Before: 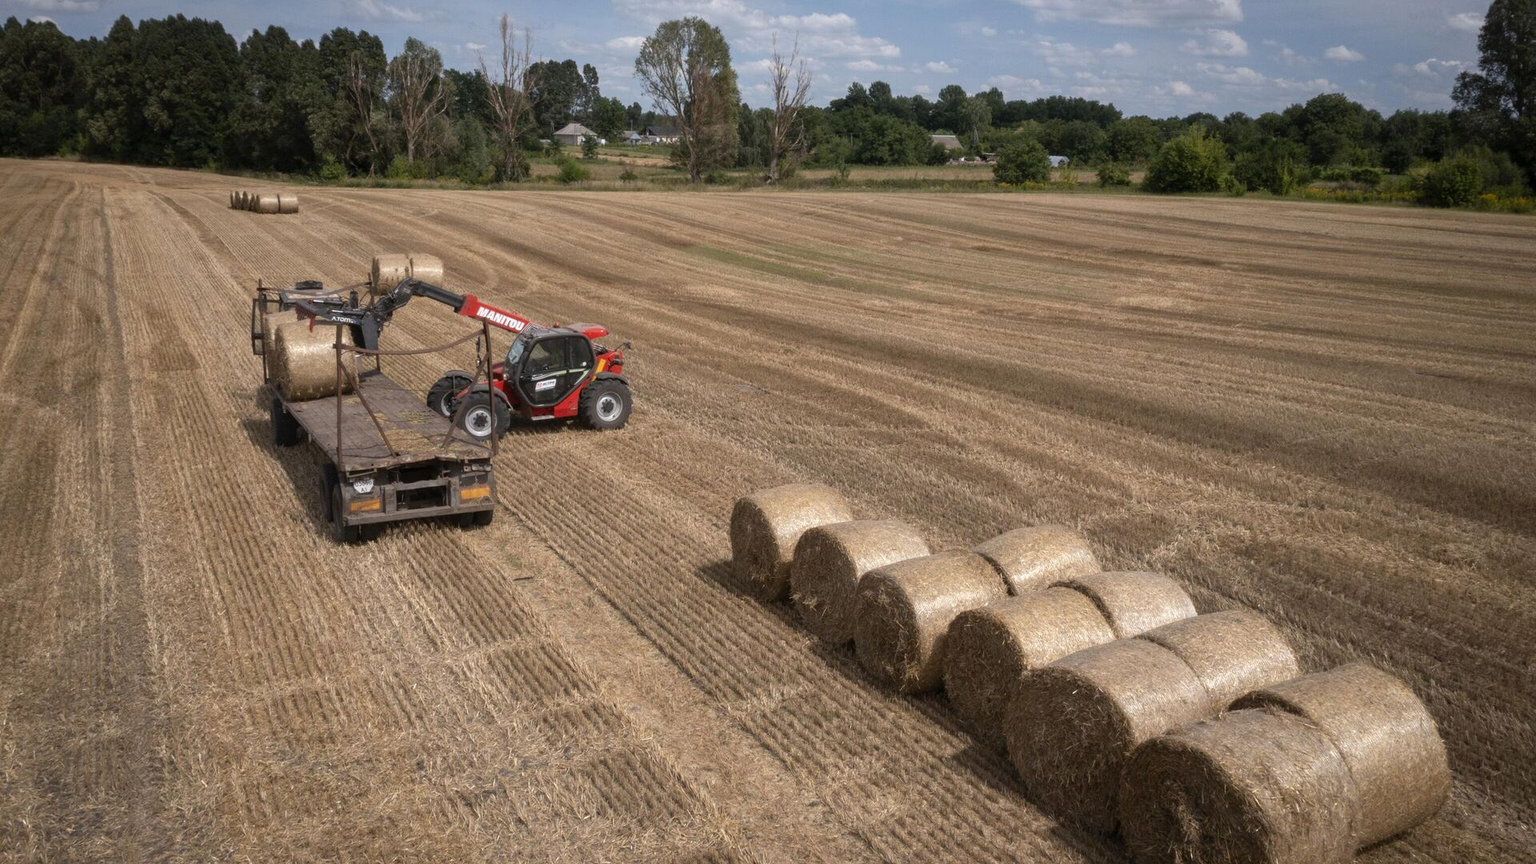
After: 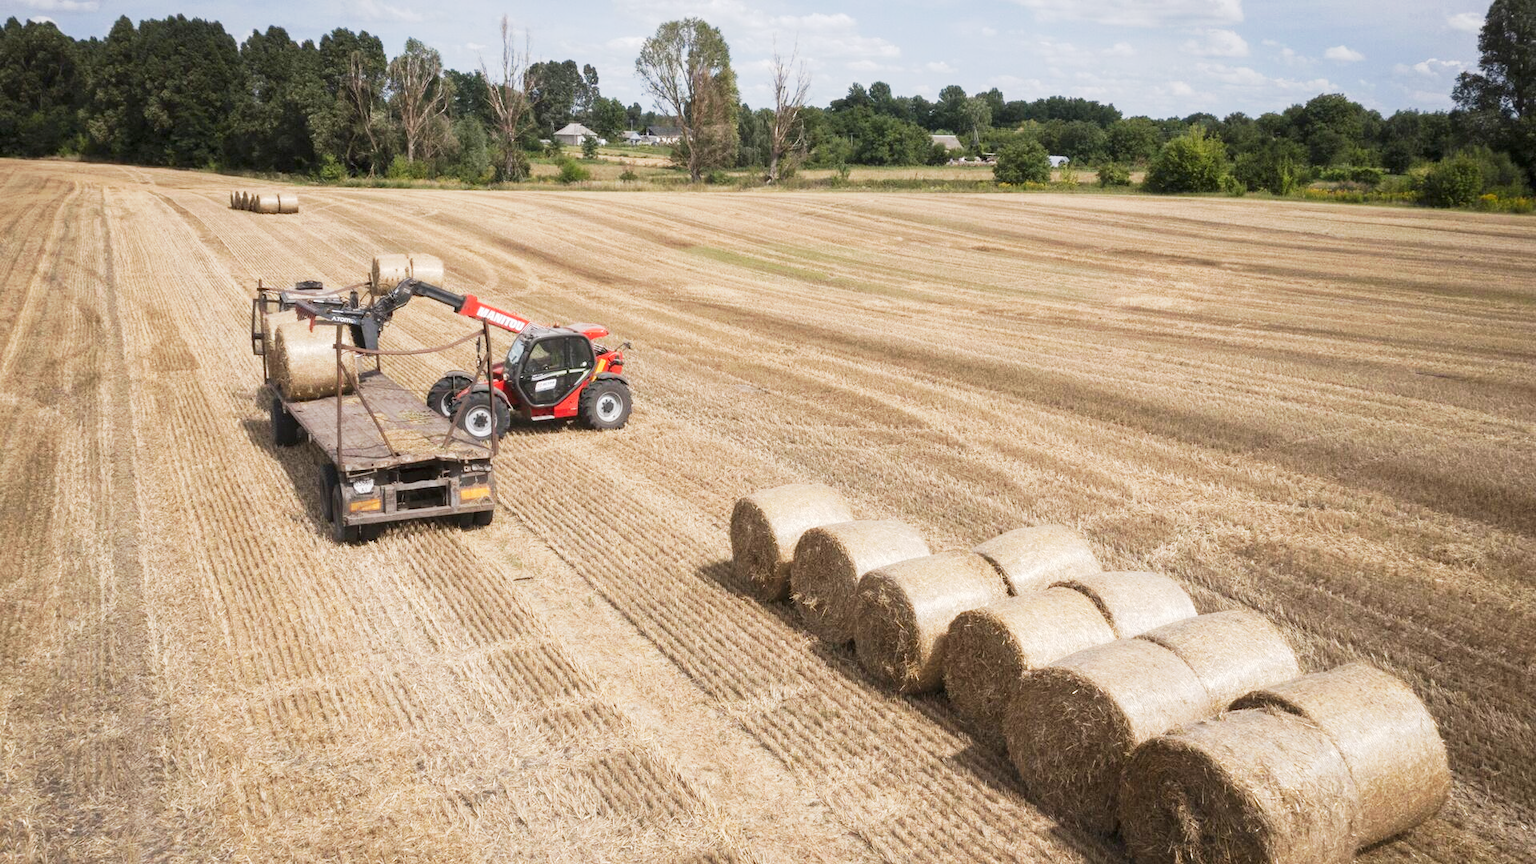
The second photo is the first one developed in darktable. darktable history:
tone curve: curves: ch0 [(0, 0) (0.003, 0.015) (0.011, 0.025) (0.025, 0.056) (0.044, 0.104) (0.069, 0.139) (0.1, 0.181) (0.136, 0.226) (0.177, 0.28) (0.224, 0.346) (0.277, 0.42) (0.335, 0.505) (0.399, 0.594) (0.468, 0.699) (0.543, 0.776) (0.623, 0.848) (0.709, 0.893) (0.801, 0.93) (0.898, 0.97) (1, 1)], preserve colors none
